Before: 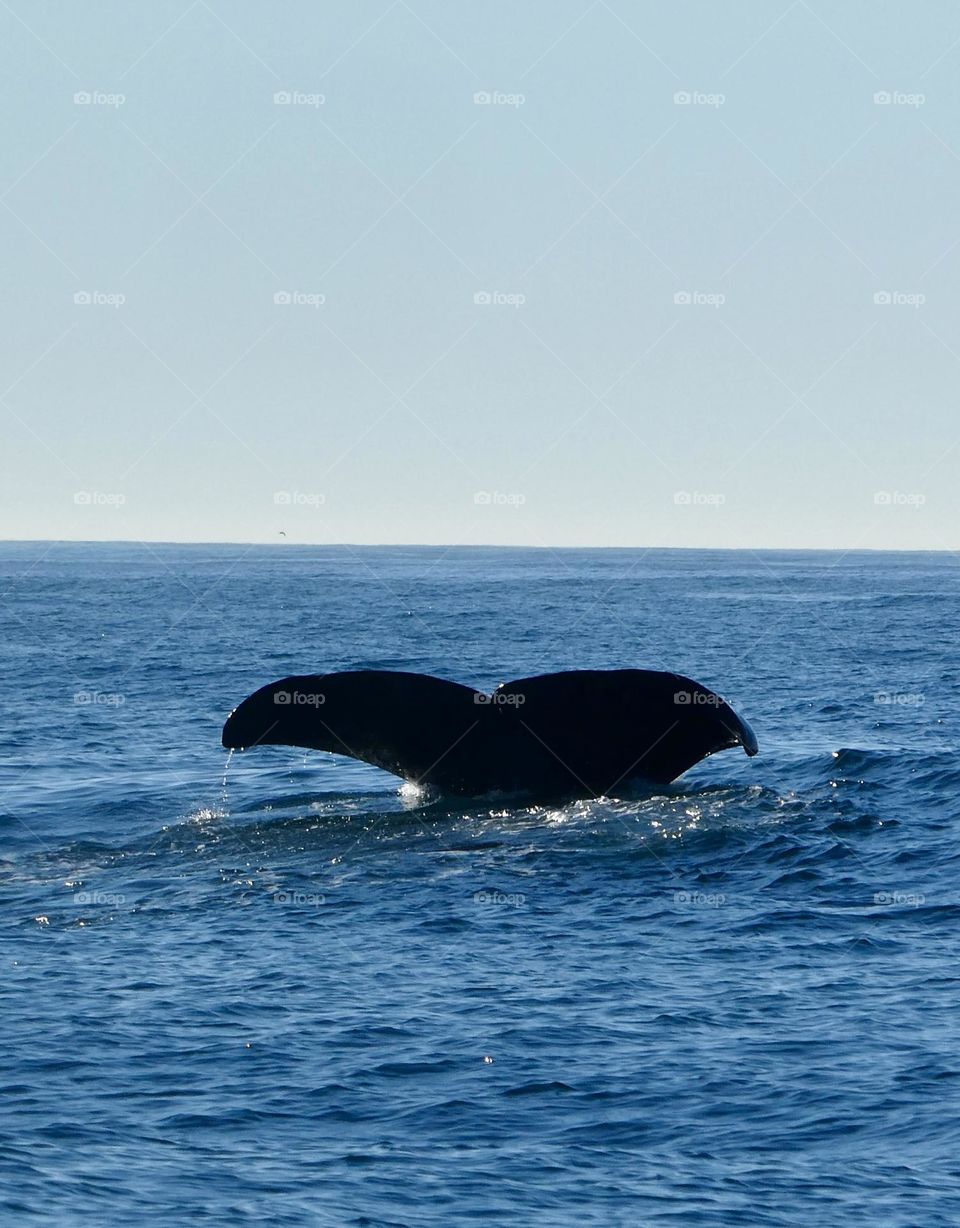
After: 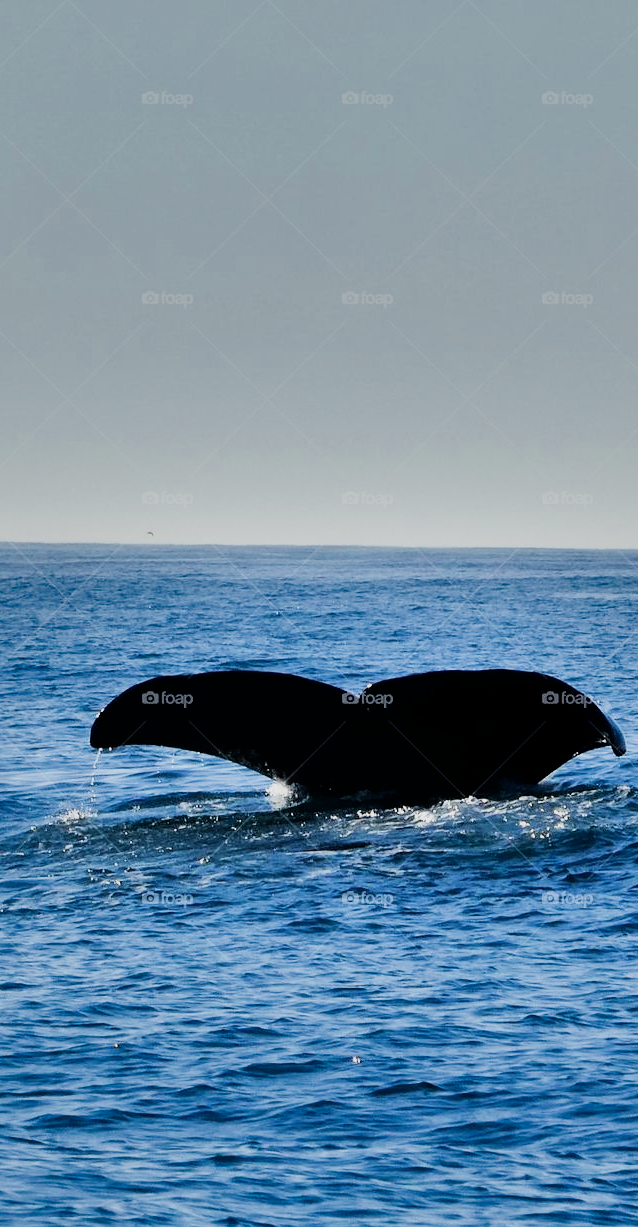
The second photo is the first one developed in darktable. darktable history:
shadows and highlights: shadows 80.82, white point adjustment -9.07, highlights -61.26, soften with gaussian
filmic rgb: black relative exposure -5.01 EV, white relative exposure 3.96 EV, hardness 2.91, contrast 1.392, highlights saturation mix -29.25%
exposure: exposure 1 EV, compensate exposure bias true, compensate highlight preservation false
crop and rotate: left 13.839%, right 19.6%
